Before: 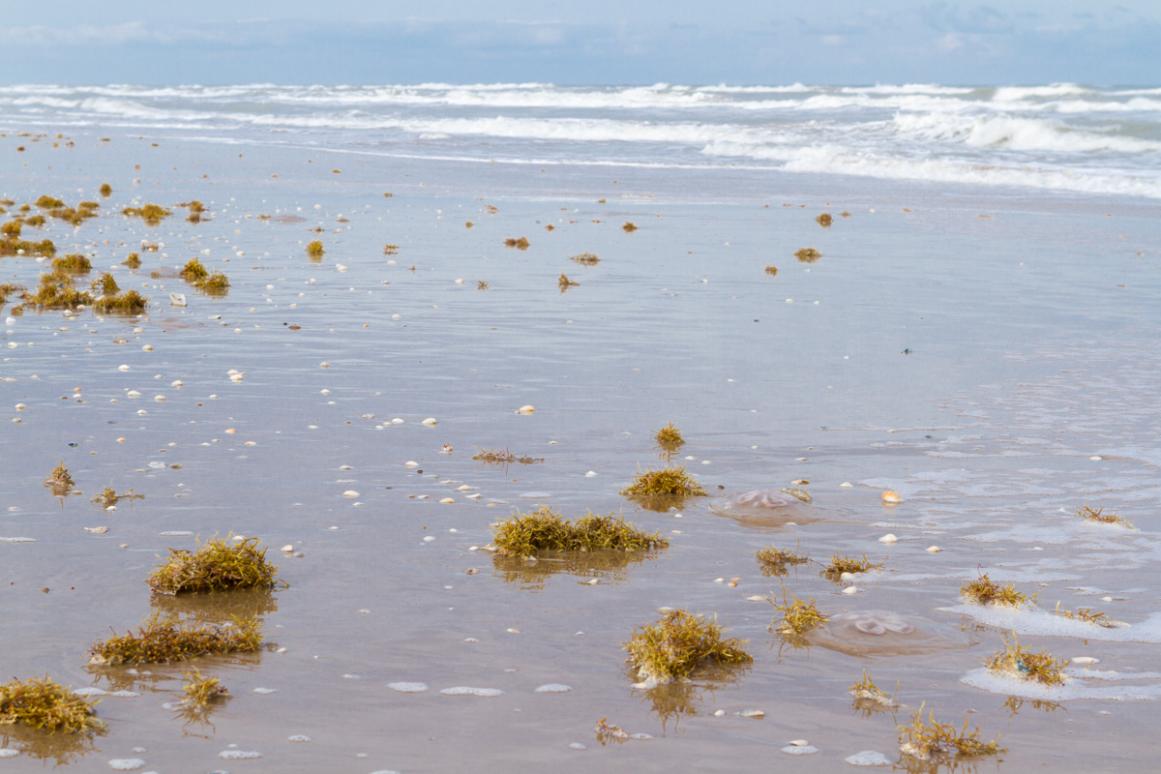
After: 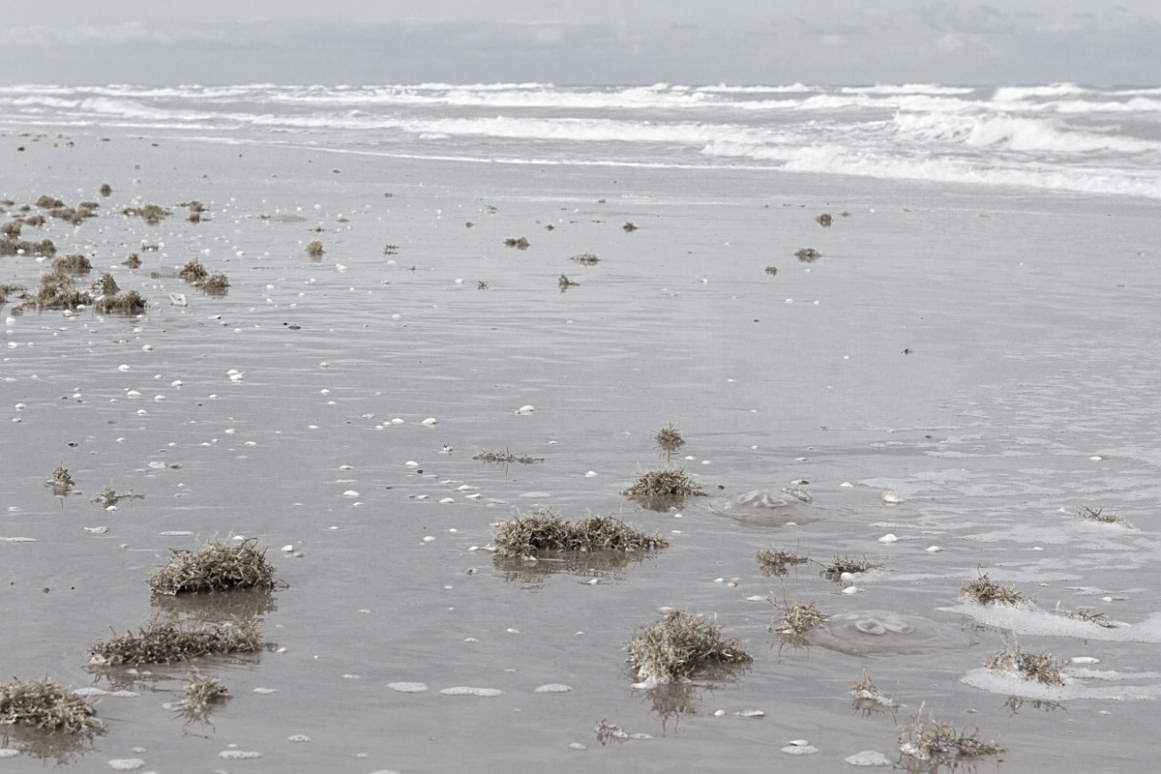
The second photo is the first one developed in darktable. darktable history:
sharpen: on, module defaults
color correction: saturation 0.2
